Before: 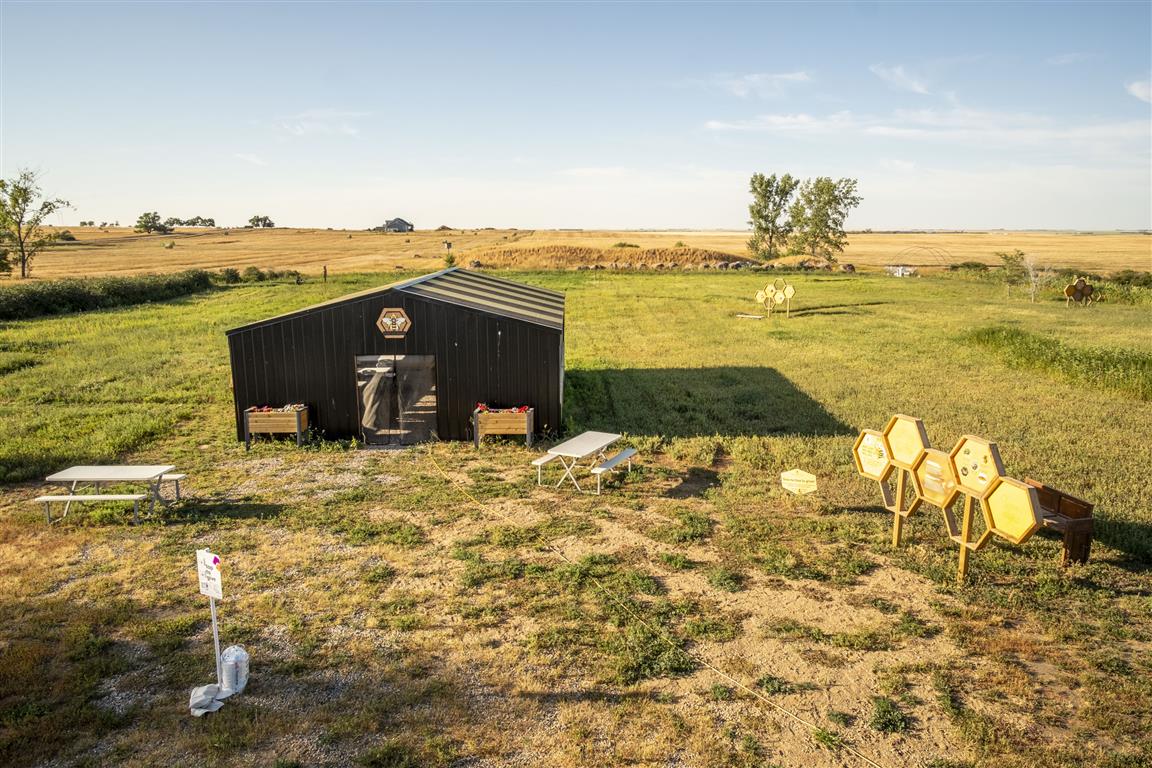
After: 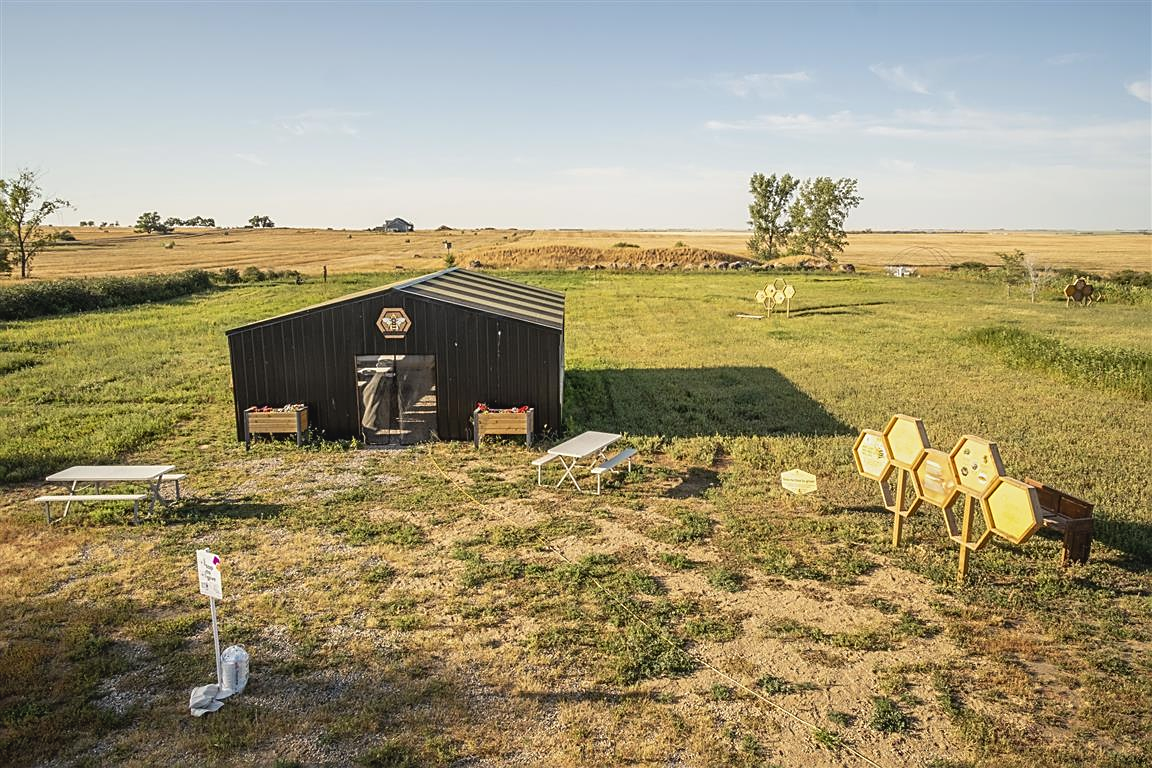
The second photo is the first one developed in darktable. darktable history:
contrast brightness saturation: contrast -0.09, saturation -0.091
sharpen: on, module defaults
